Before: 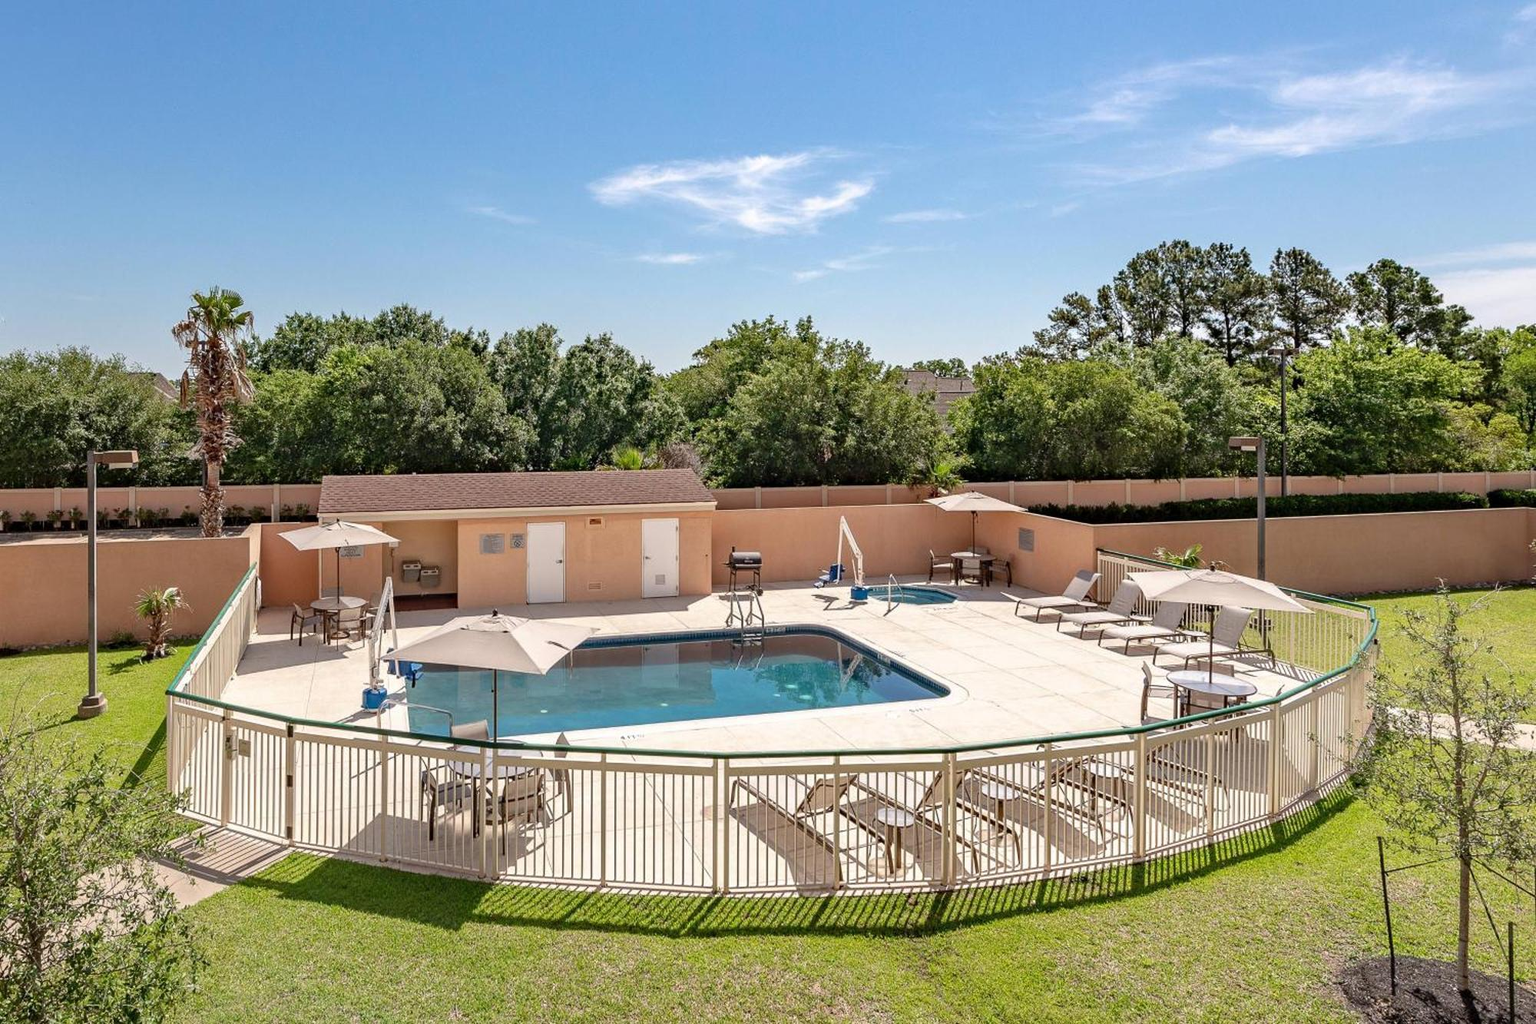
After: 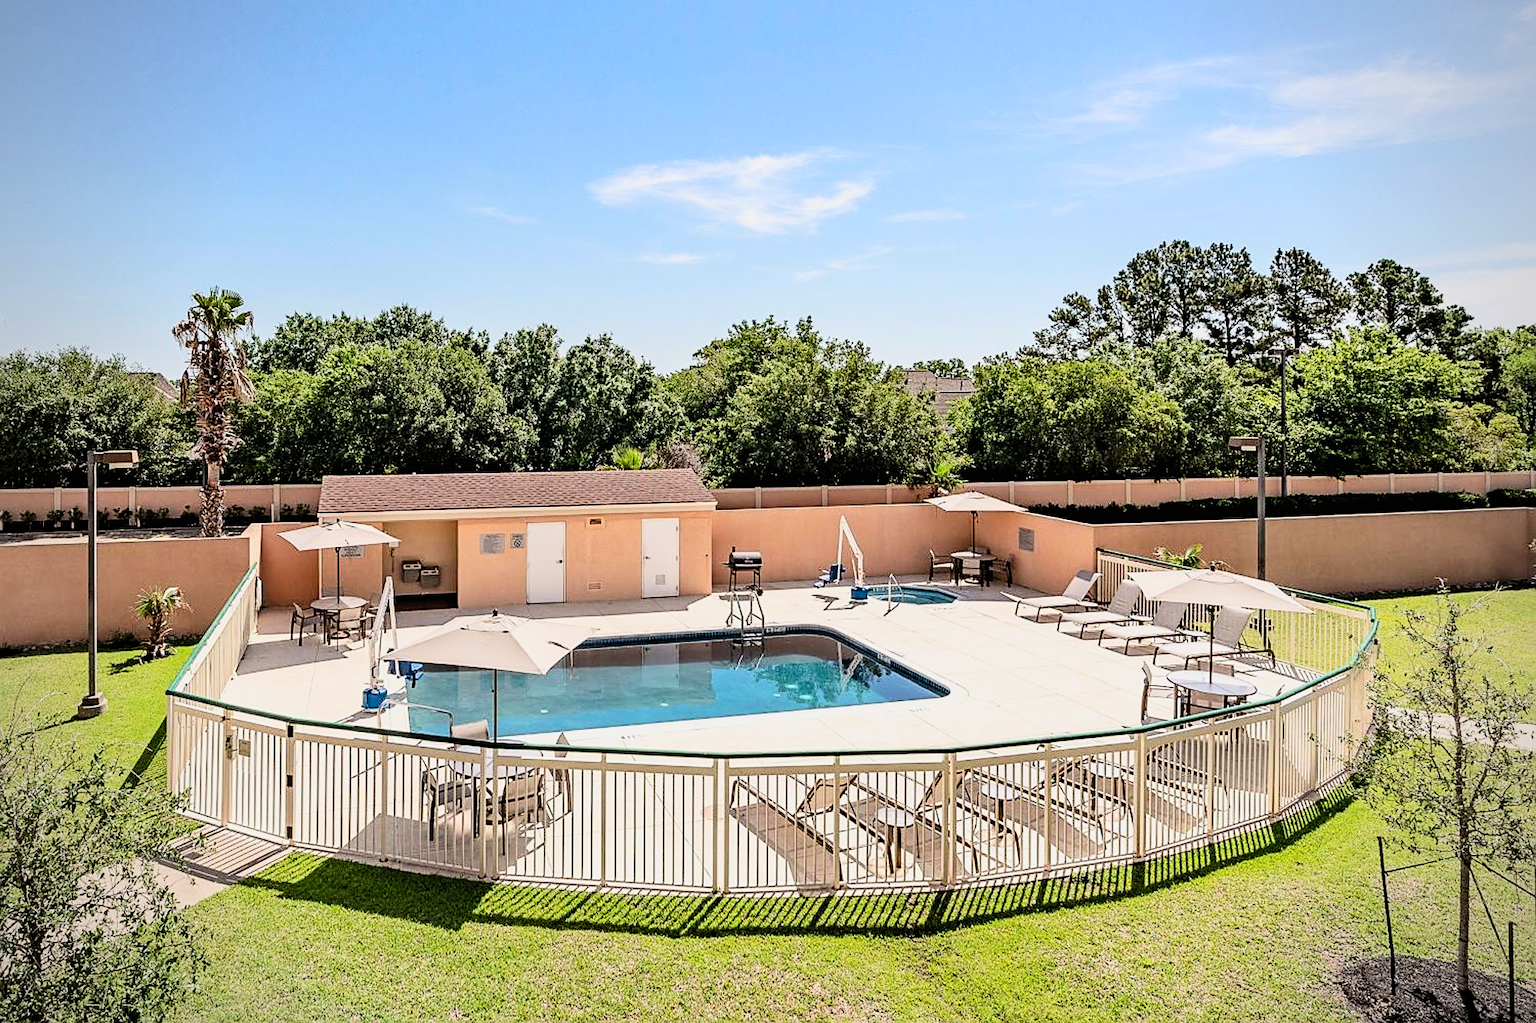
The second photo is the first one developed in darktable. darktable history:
filmic rgb: black relative exposure -5 EV, hardness 2.88, contrast 1.3, highlights saturation mix -30%
contrast brightness saturation: contrast 0.2, brightness 0.16, saturation 0.22
sharpen: on, module defaults
vignetting: fall-off radius 60.92%
